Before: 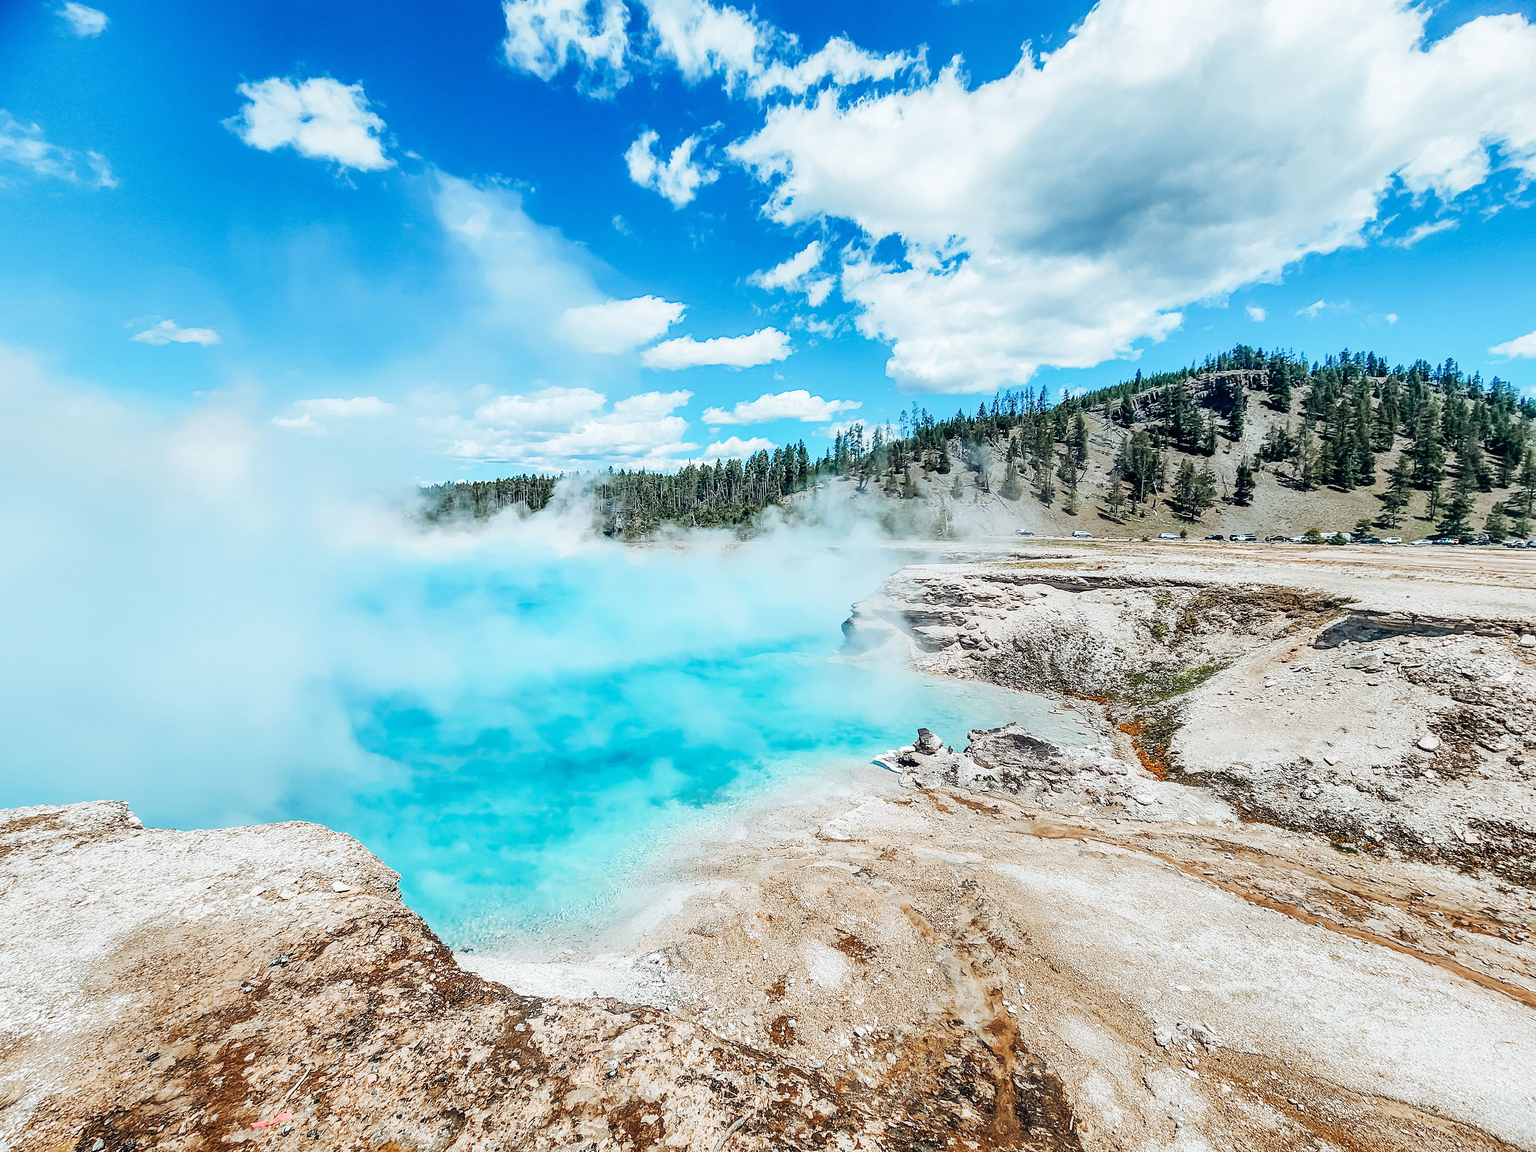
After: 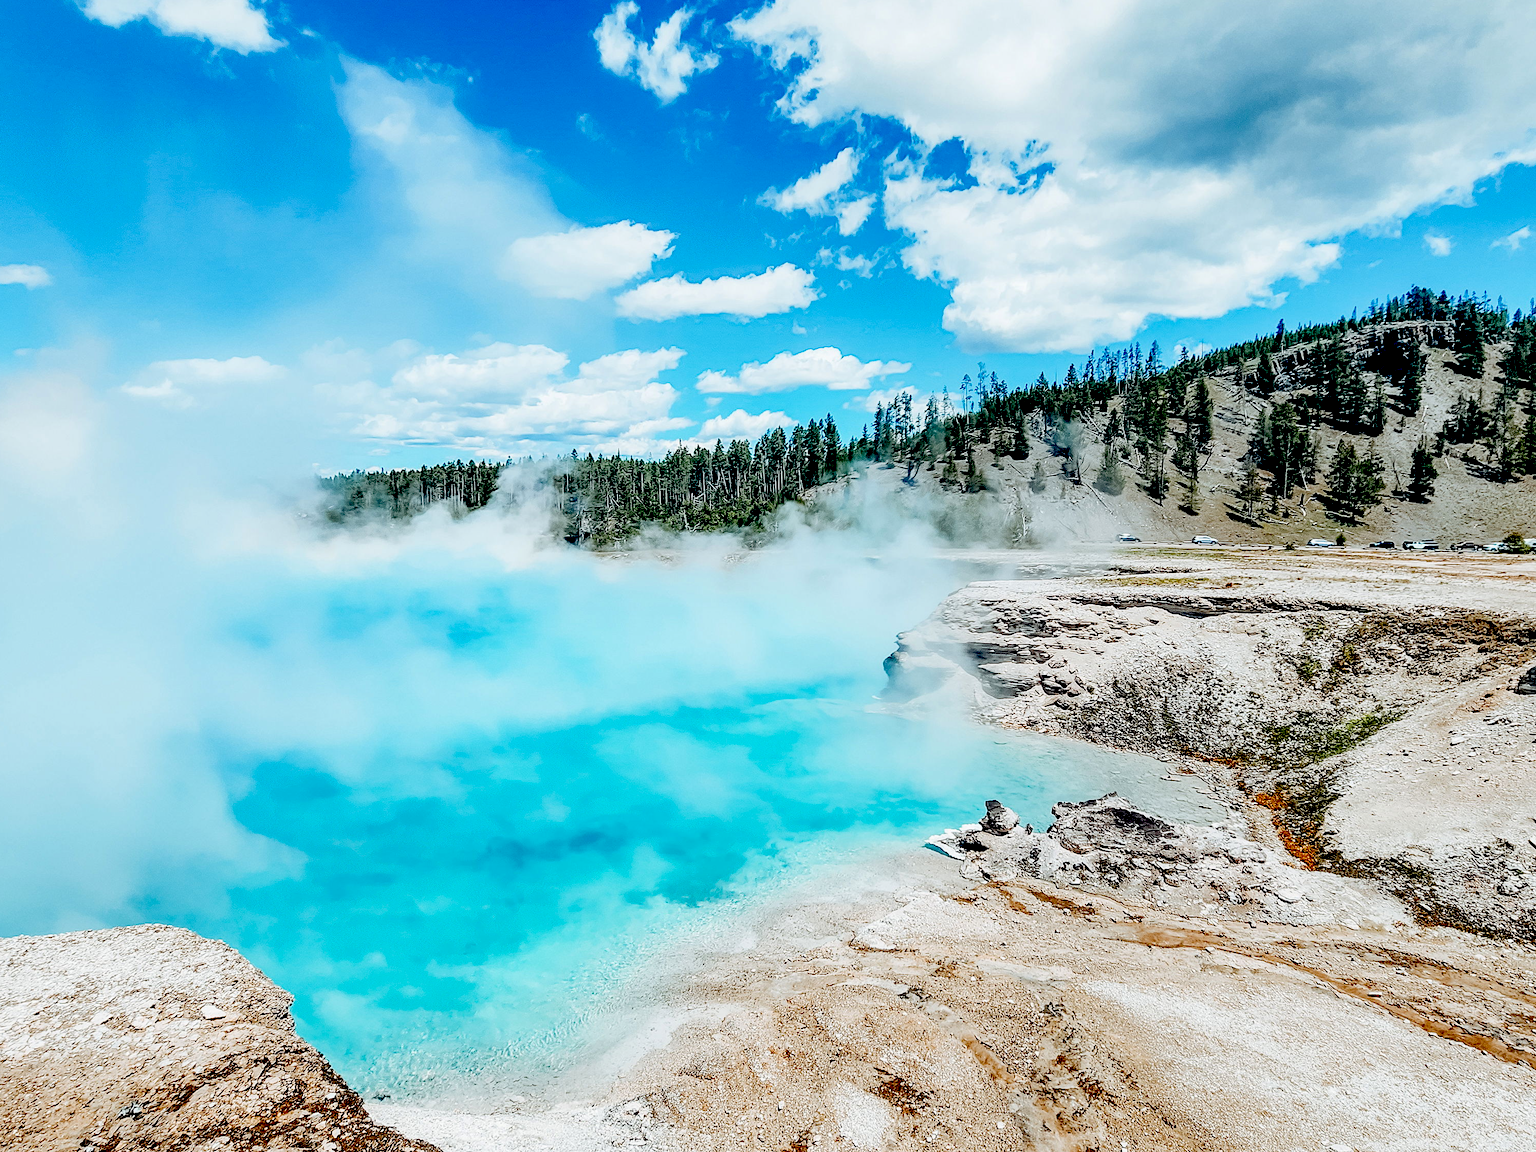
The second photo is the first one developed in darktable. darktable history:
exposure: black level correction 0.056, exposure -0.039 EV, compensate highlight preservation false
crop and rotate: left 11.831%, top 11.346%, right 13.429%, bottom 13.899%
